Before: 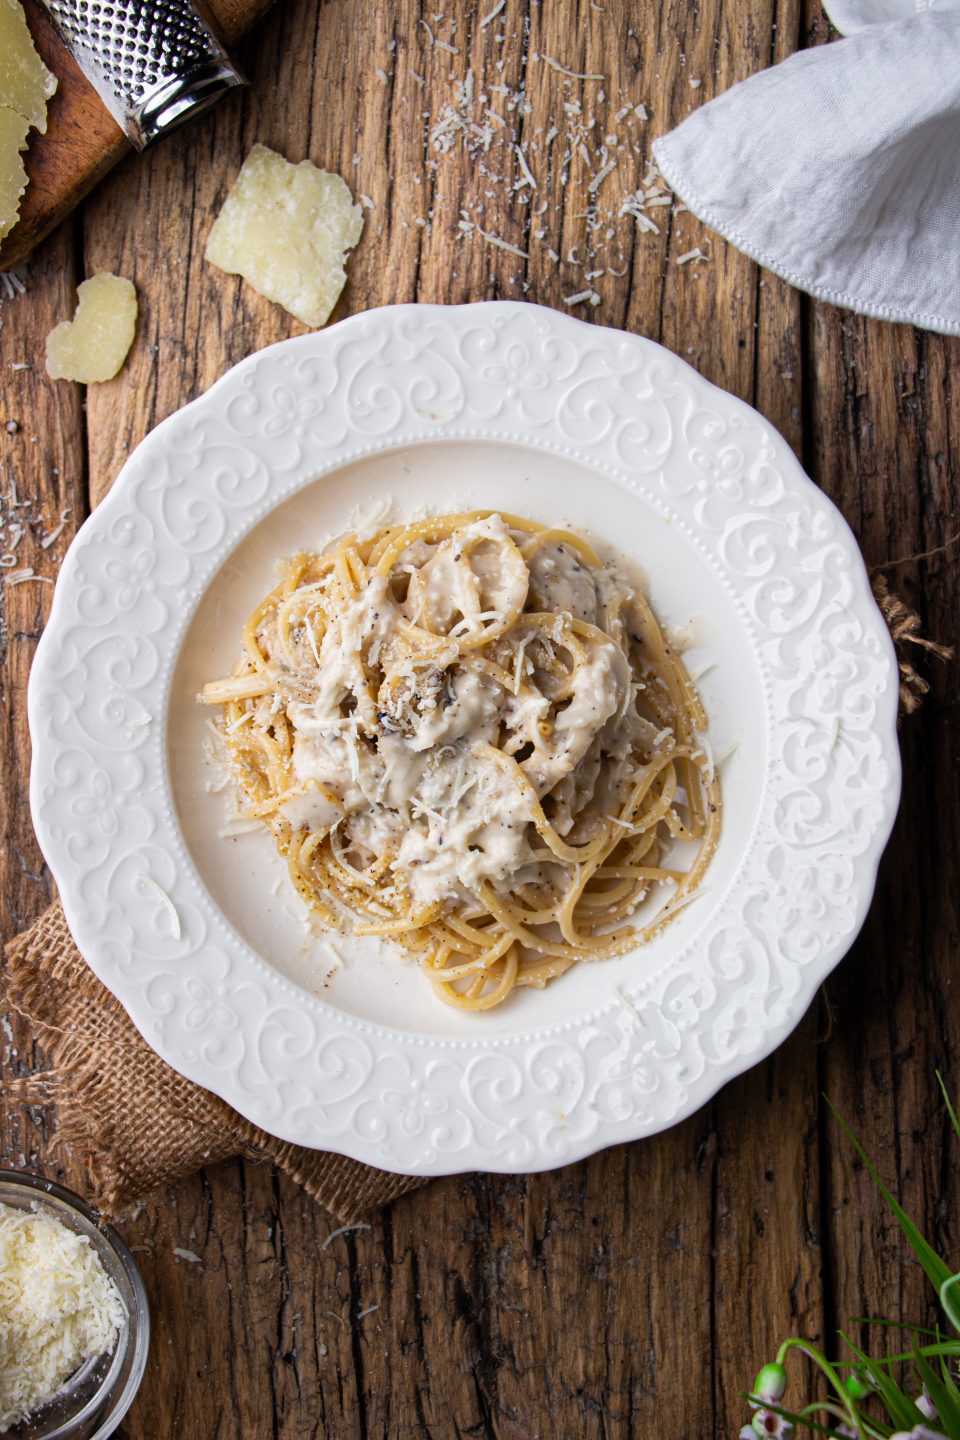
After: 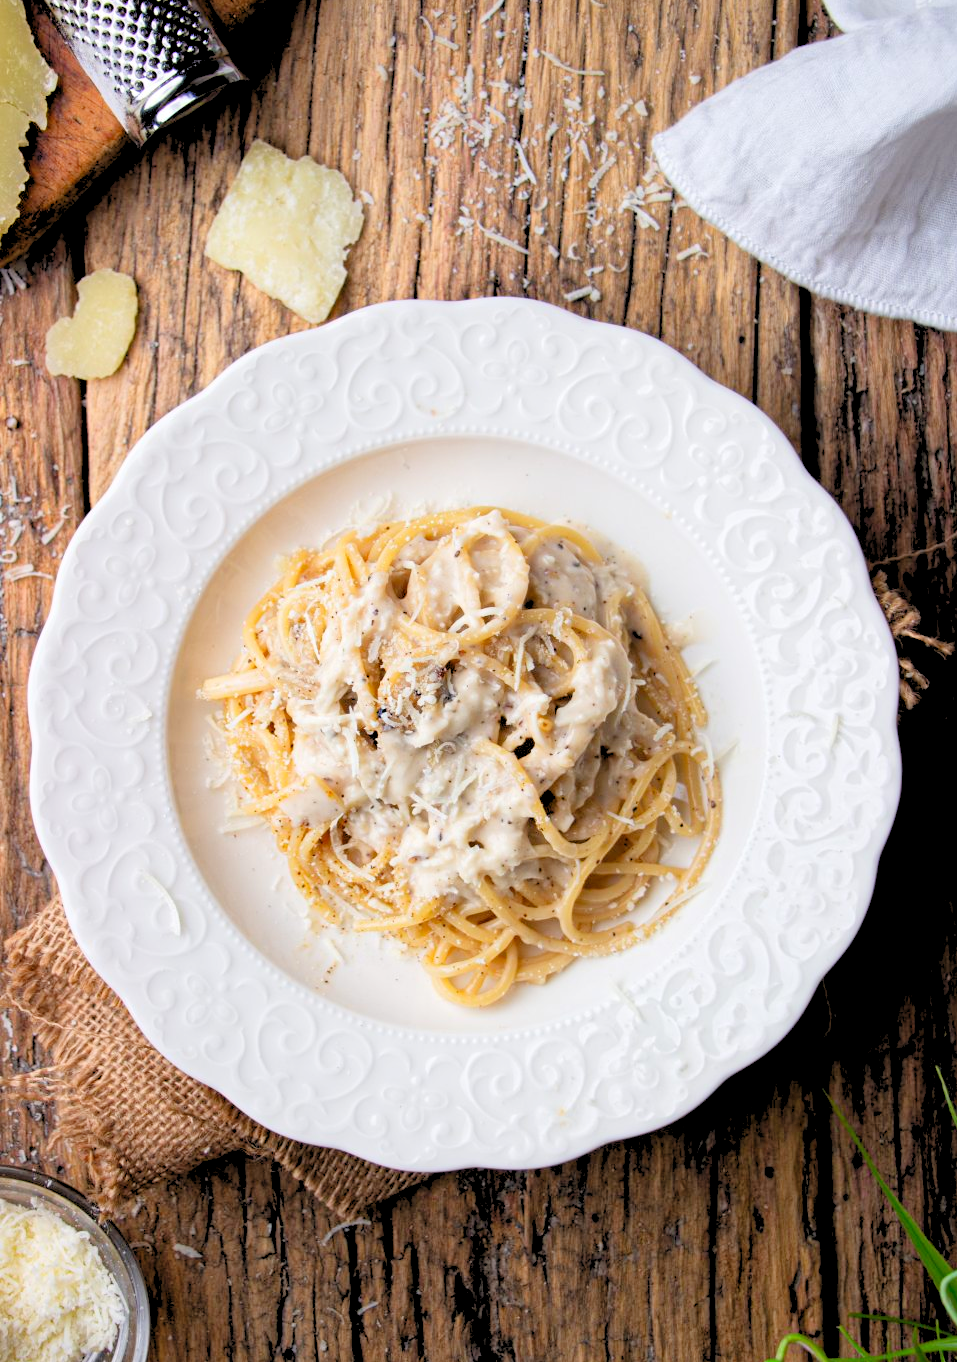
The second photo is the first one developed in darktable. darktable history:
crop: top 0.336%, right 0.264%, bottom 5.08%
levels: levels [0.093, 0.434, 0.988]
